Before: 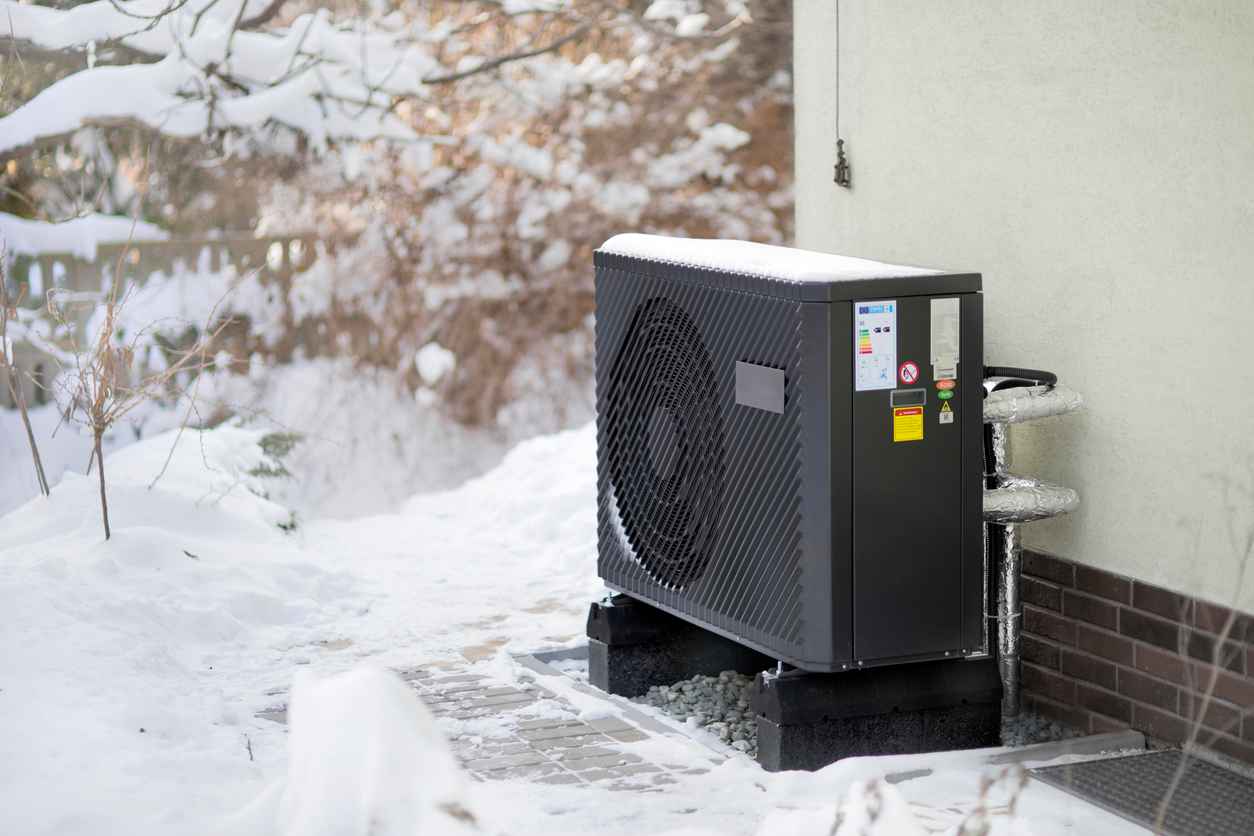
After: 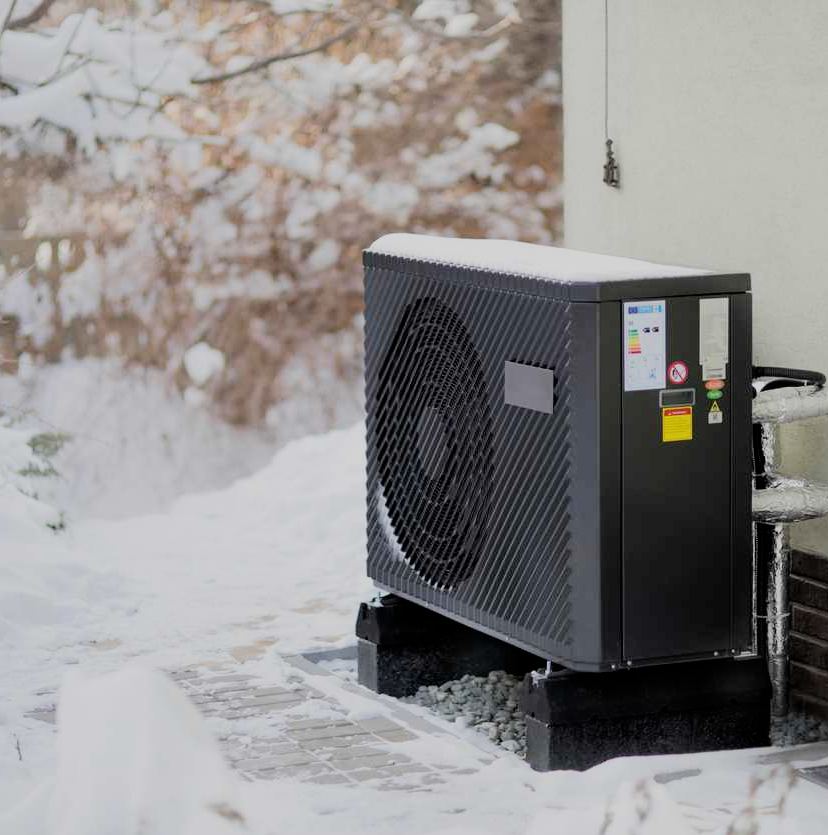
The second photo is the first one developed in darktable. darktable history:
crop and rotate: left 18.442%, right 15.508%
filmic rgb: black relative exposure -7.65 EV, white relative exposure 4.56 EV, hardness 3.61
